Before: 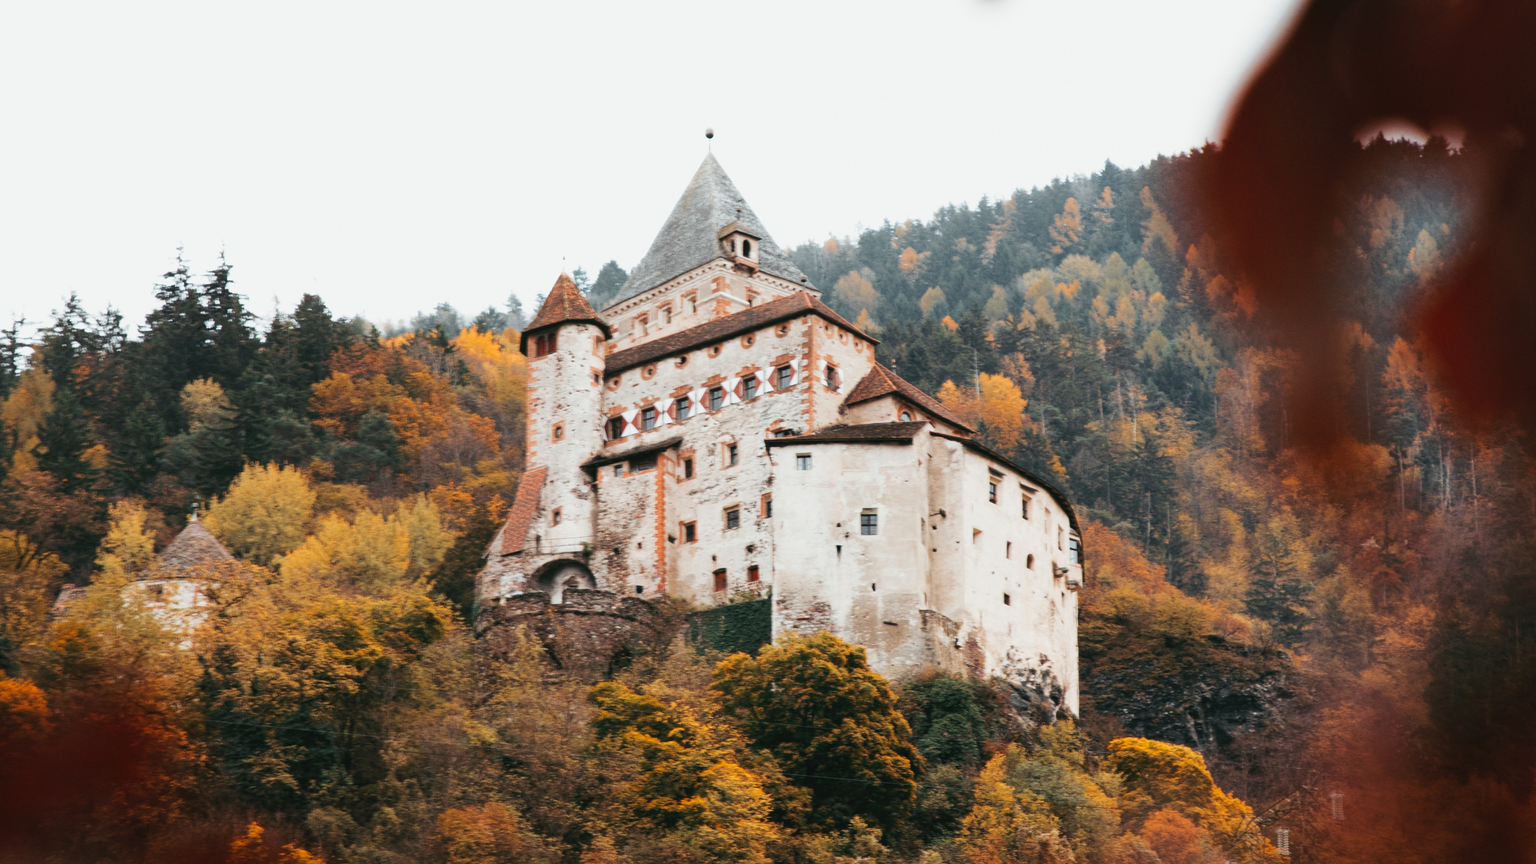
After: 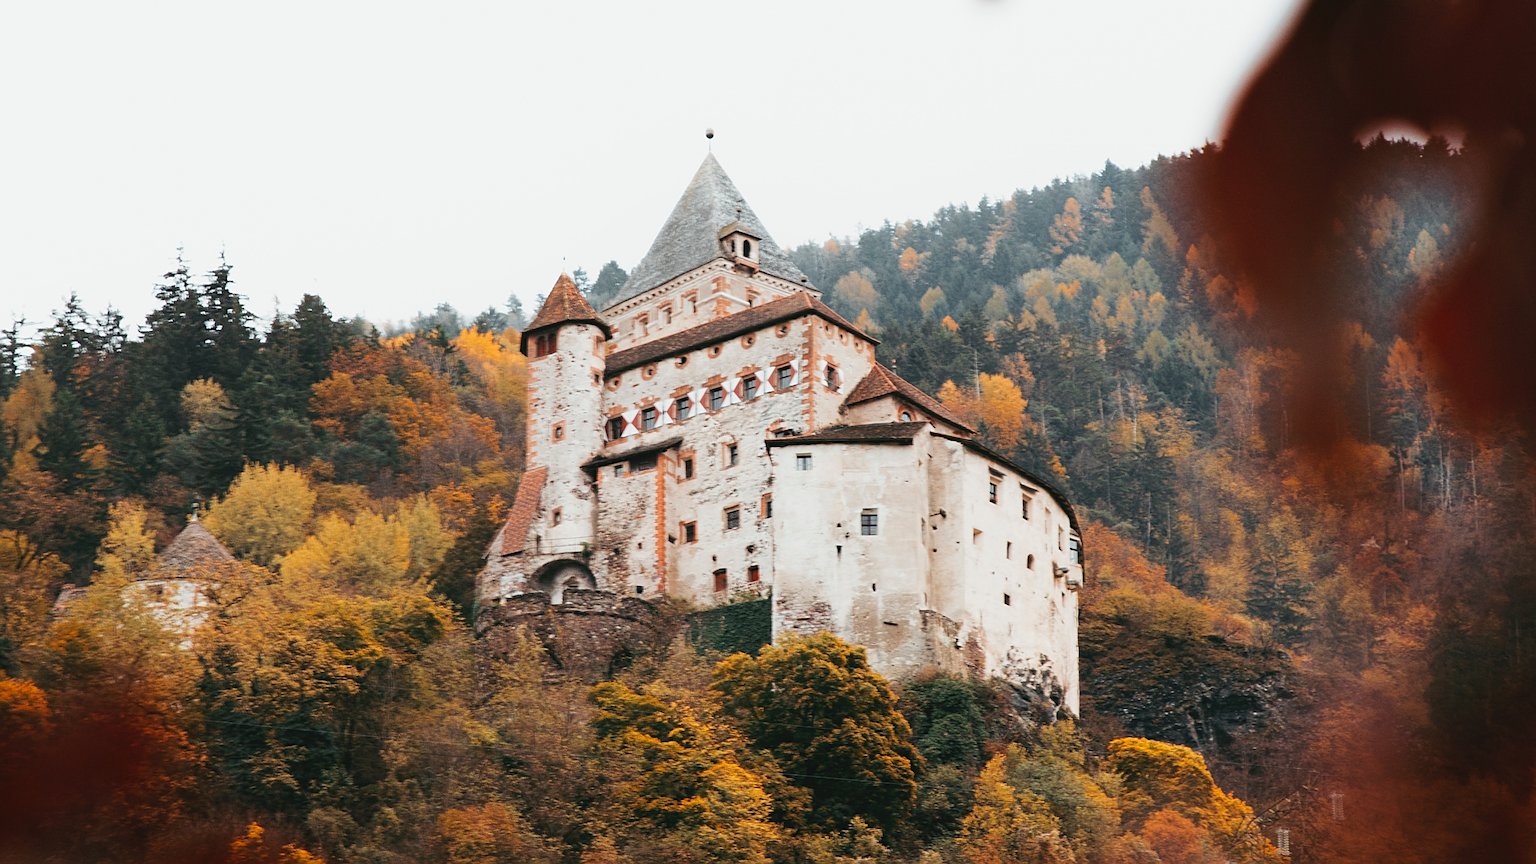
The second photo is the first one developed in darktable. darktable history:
local contrast: mode bilateral grid, contrast 100, coarseness 99, detail 90%, midtone range 0.2
sharpen: on, module defaults
